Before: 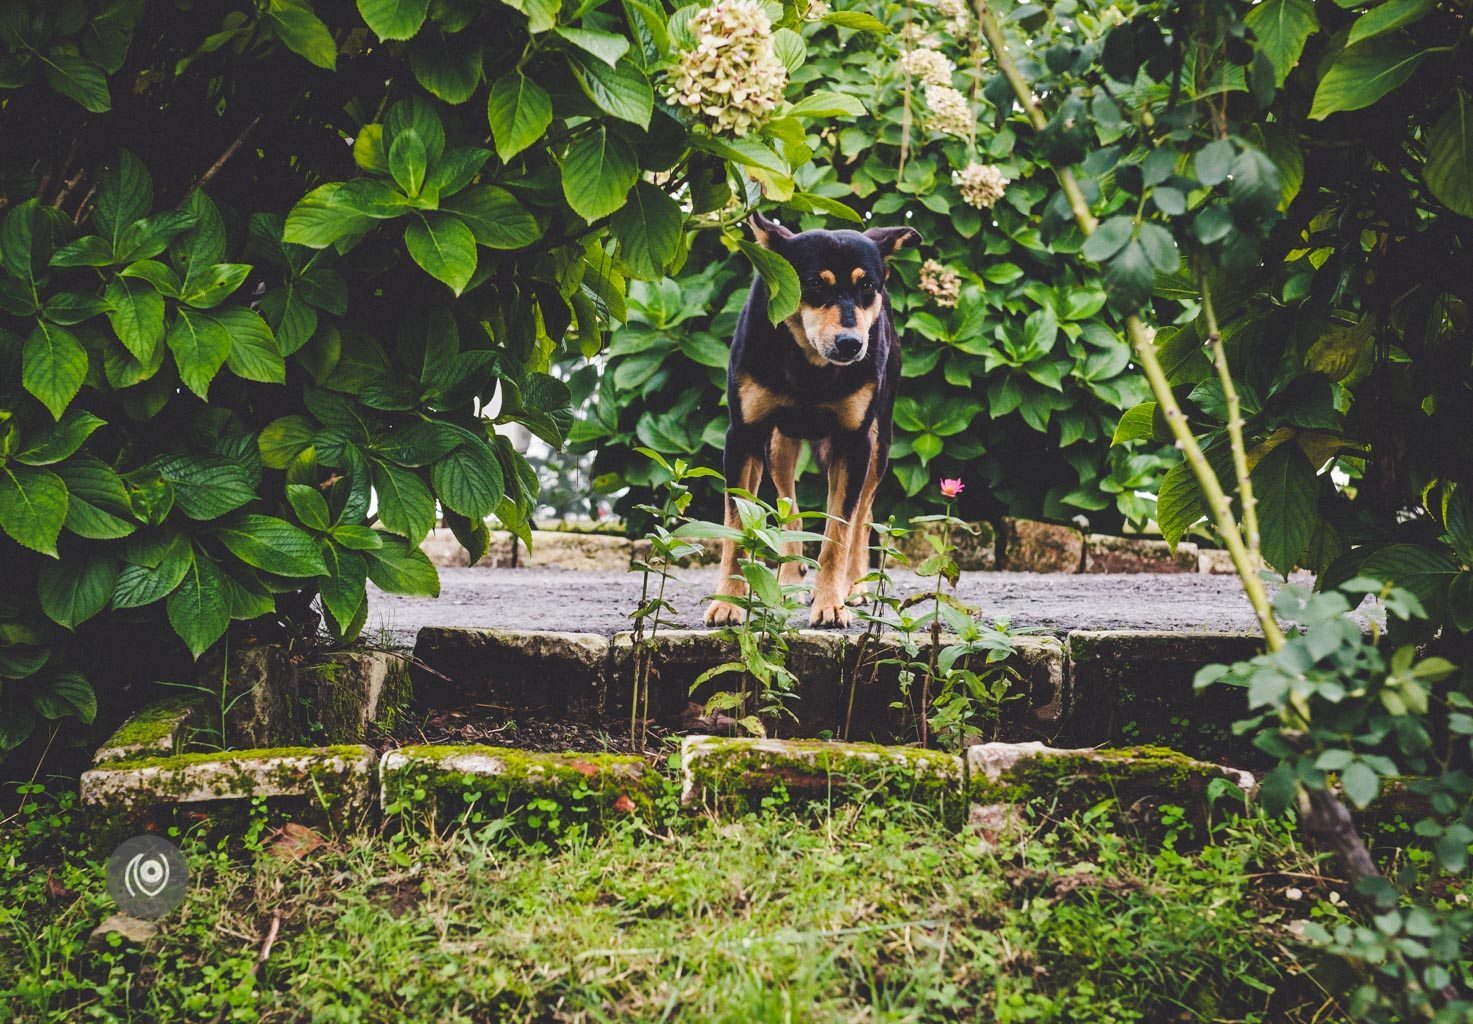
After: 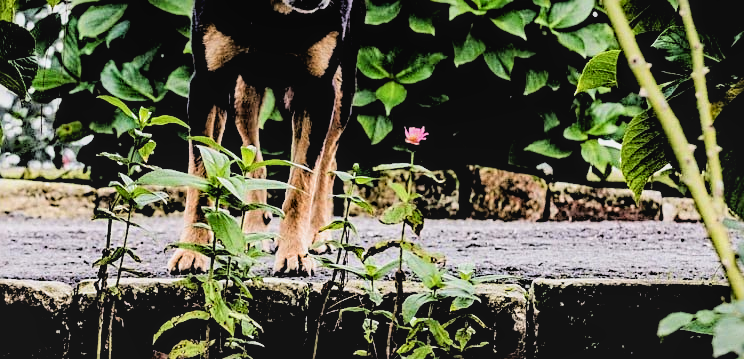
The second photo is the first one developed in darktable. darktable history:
sharpen: amount 0.535
local contrast: detail 109%
crop: left 36.439%, top 34.387%, right 12.999%, bottom 30.539%
filmic rgb: middle gray luminance 13.76%, black relative exposure -1.84 EV, white relative exposure 3.08 EV, target black luminance 0%, hardness 1.79, latitude 58.85%, contrast 1.717, highlights saturation mix 6.06%, shadows ↔ highlights balance -37.48%, color science v6 (2022)
contrast brightness saturation: contrast 0.102, brightness 0.033, saturation 0.088
